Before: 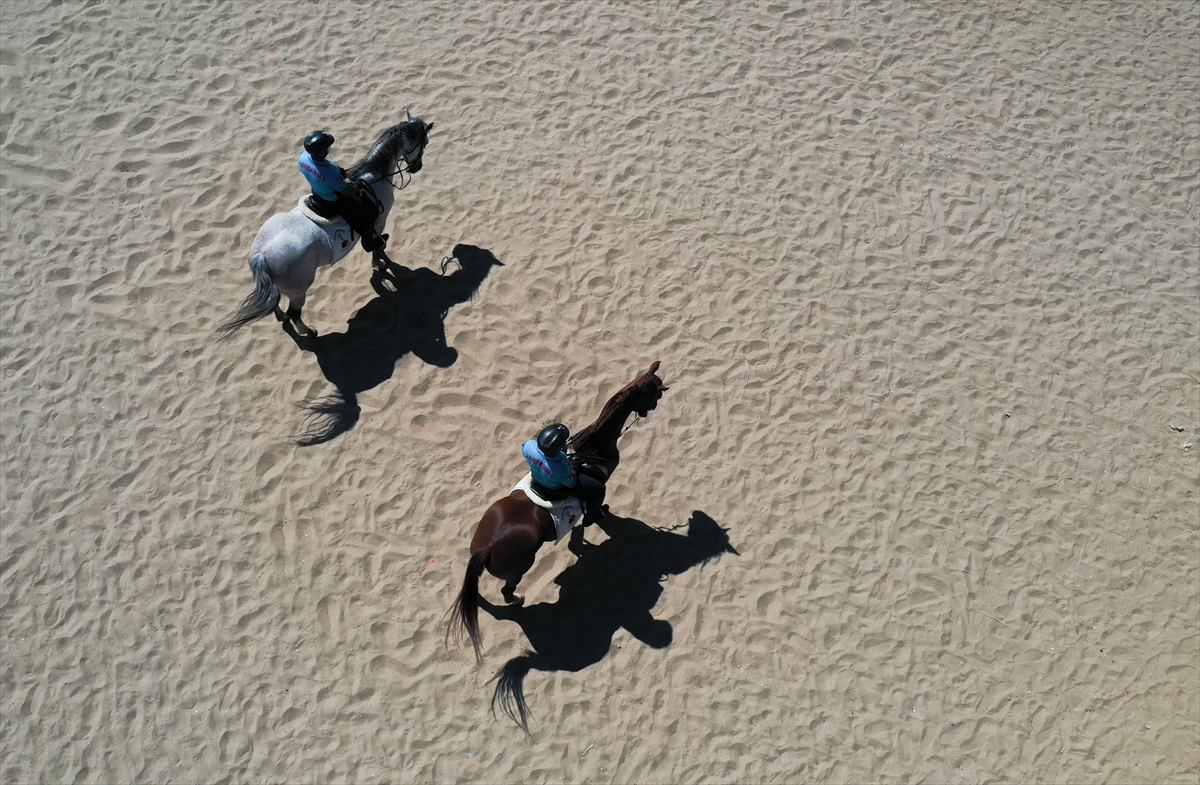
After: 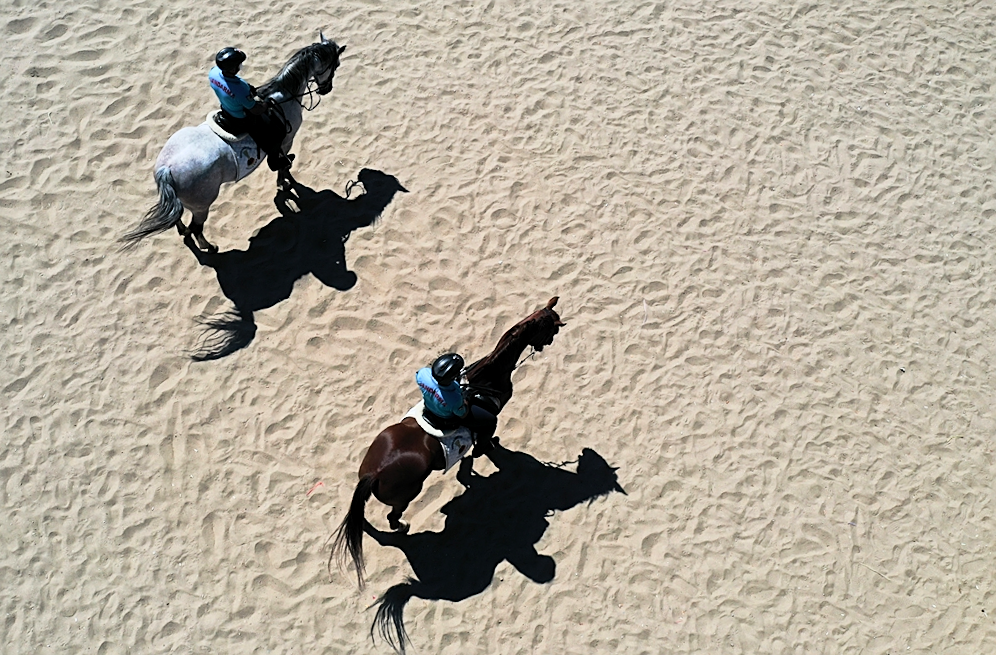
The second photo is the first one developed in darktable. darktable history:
sharpen: on, module defaults
base curve: curves: ch0 [(0, 0) (0.028, 0.03) (0.121, 0.232) (0.46, 0.748) (0.859, 0.968) (1, 1)]
crop and rotate: angle -3.26°, left 5.114%, top 5.197%, right 4.771%, bottom 4.25%
exposure: black level correction 0.001, exposure -0.204 EV, compensate highlight preservation false
